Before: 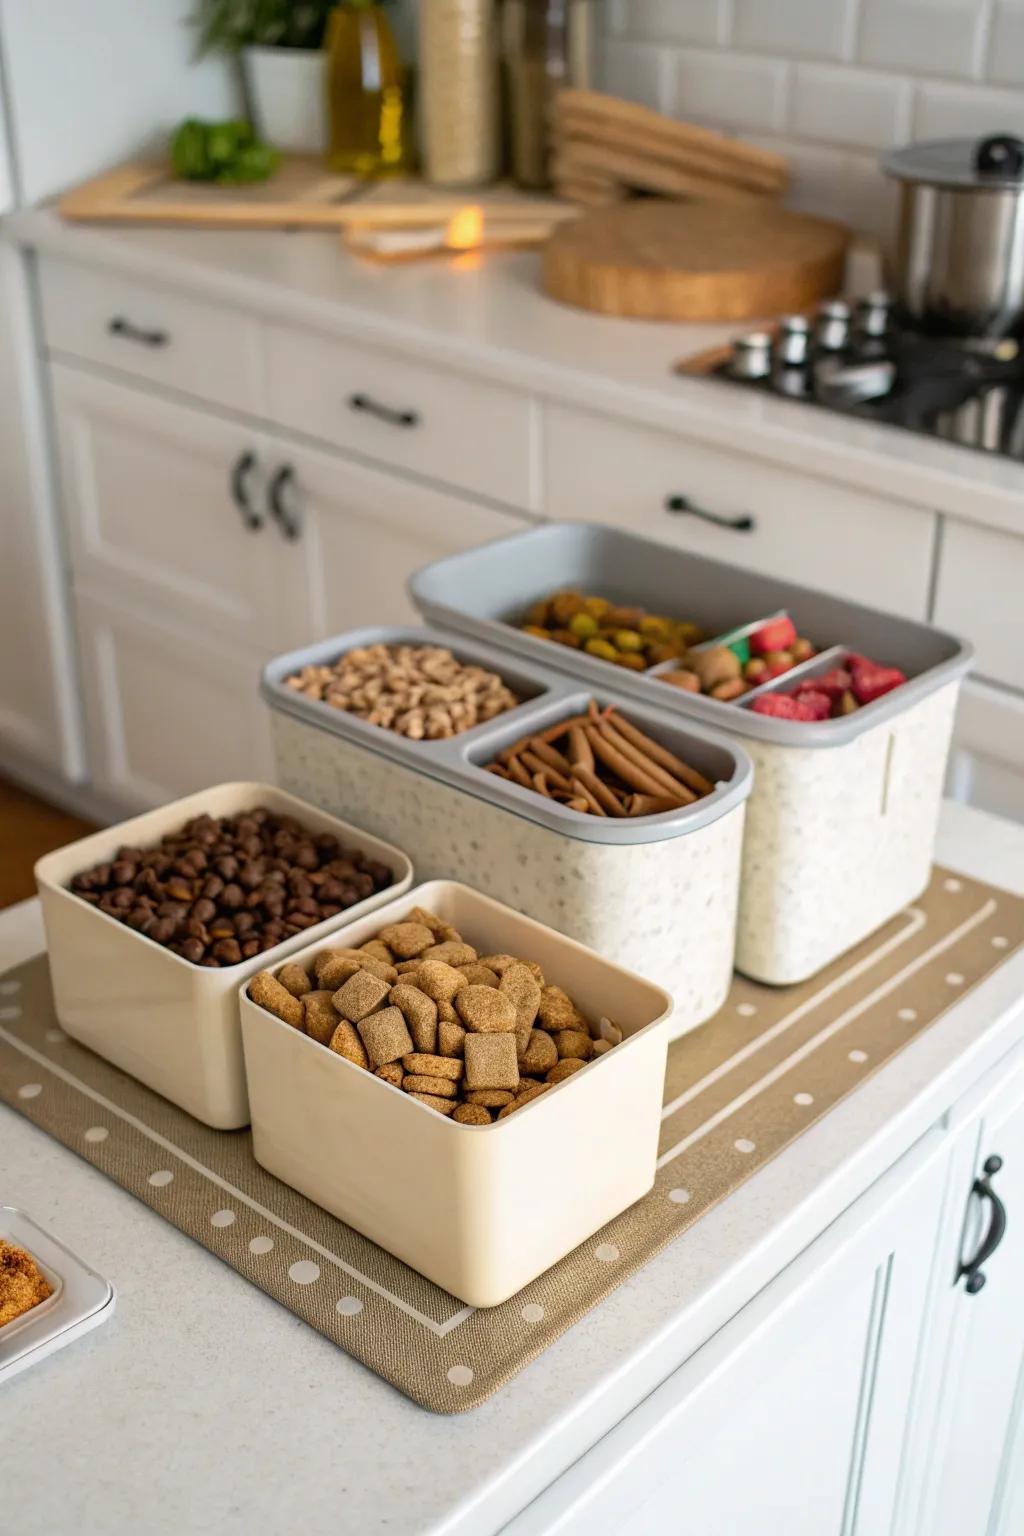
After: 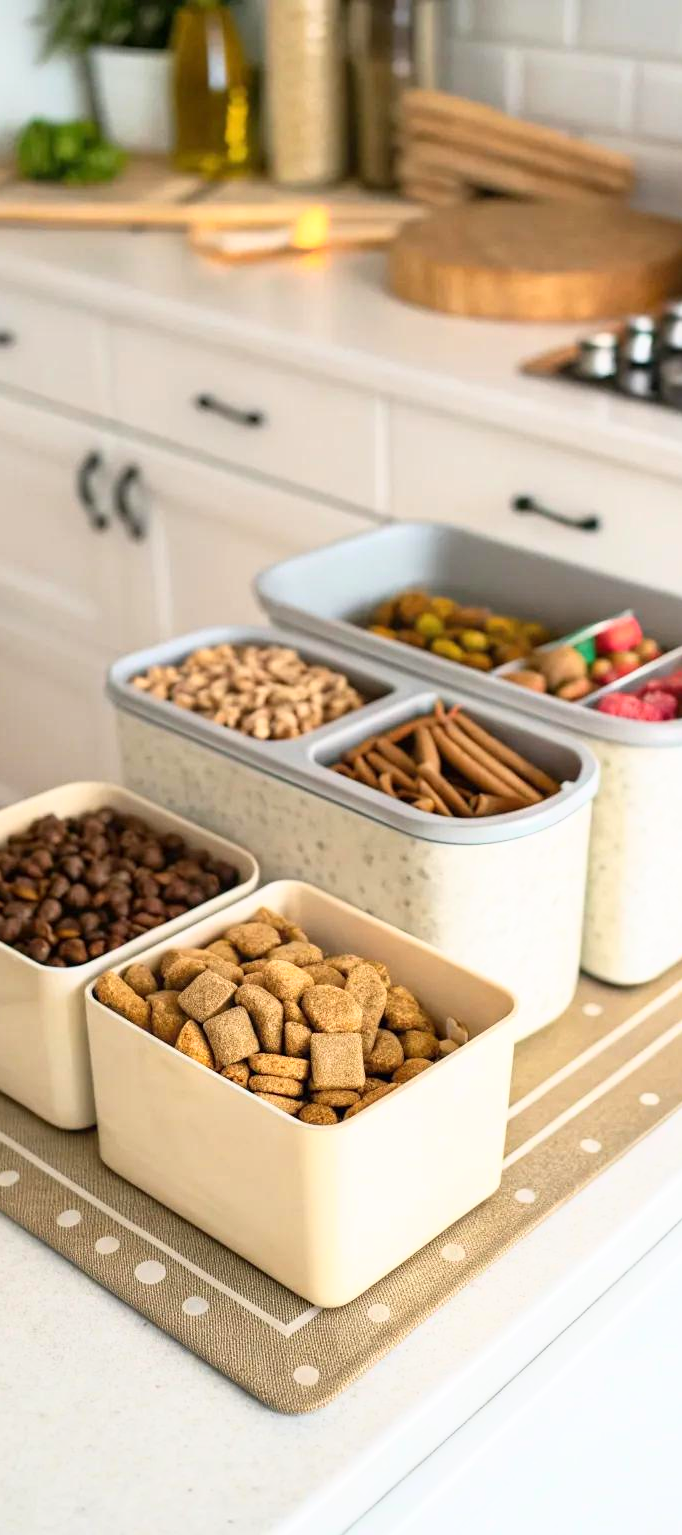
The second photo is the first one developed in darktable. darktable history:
base curve: curves: ch0 [(0, 0) (0.557, 0.834) (1, 1)]
crop and rotate: left 15.092%, right 18.209%
